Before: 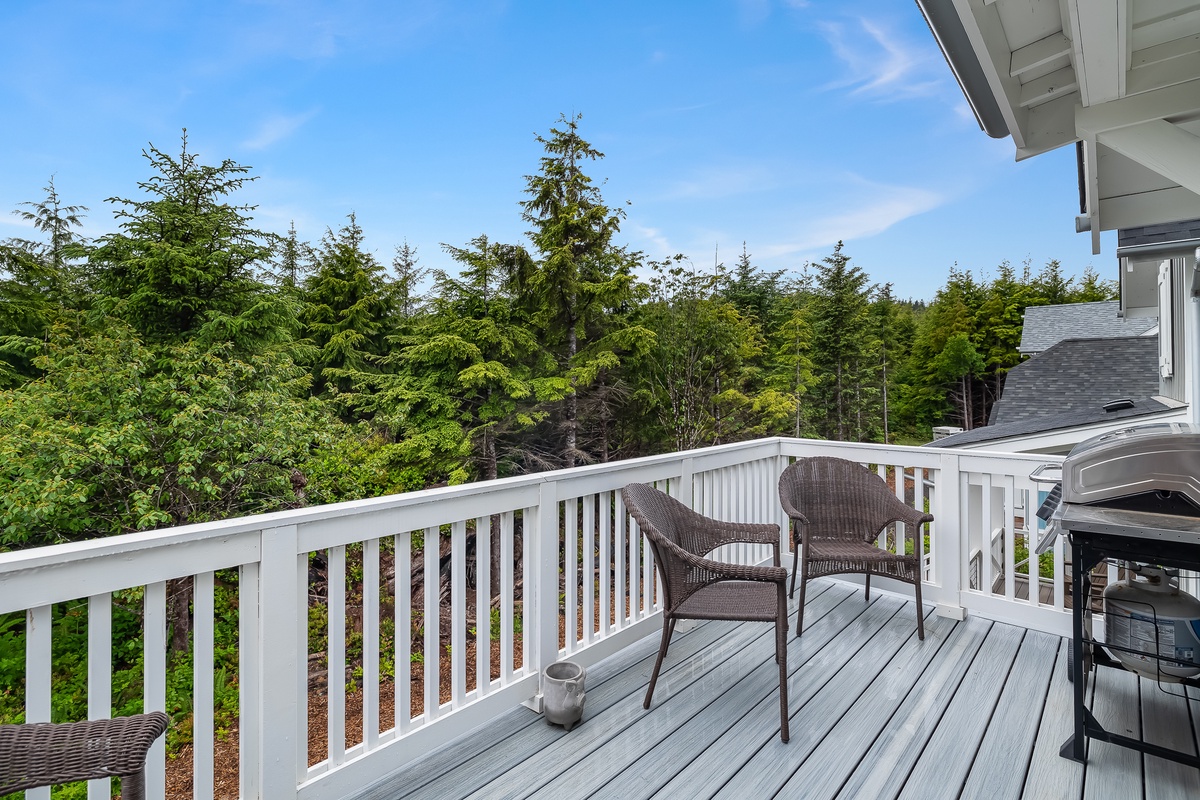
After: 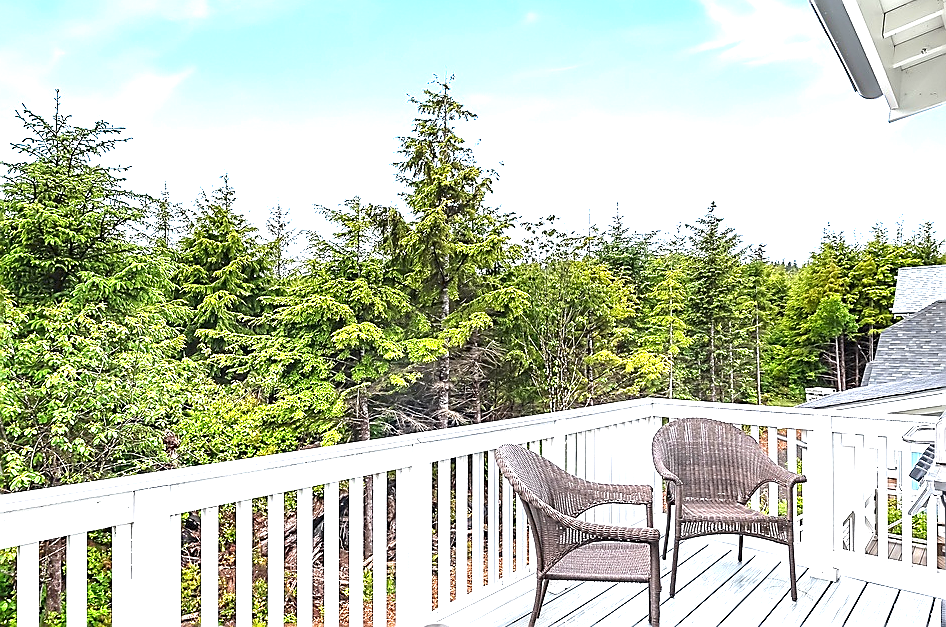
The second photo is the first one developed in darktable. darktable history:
crop and rotate: left 10.639%, top 5.118%, right 10.484%, bottom 16.487%
sharpen: radius 1.394, amount 1.248, threshold 0.812
exposure: exposure 1.999 EV, compensate highlight preservation false
